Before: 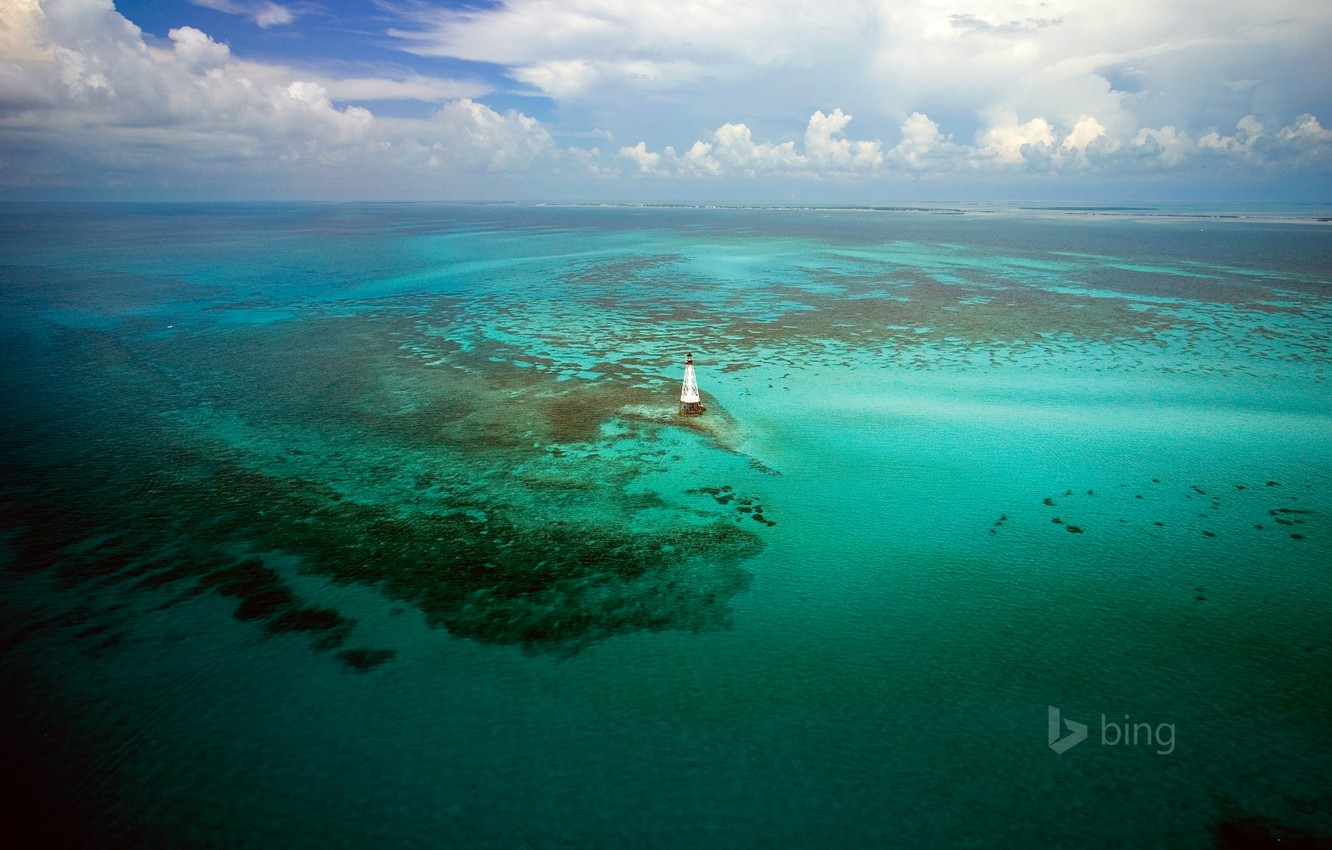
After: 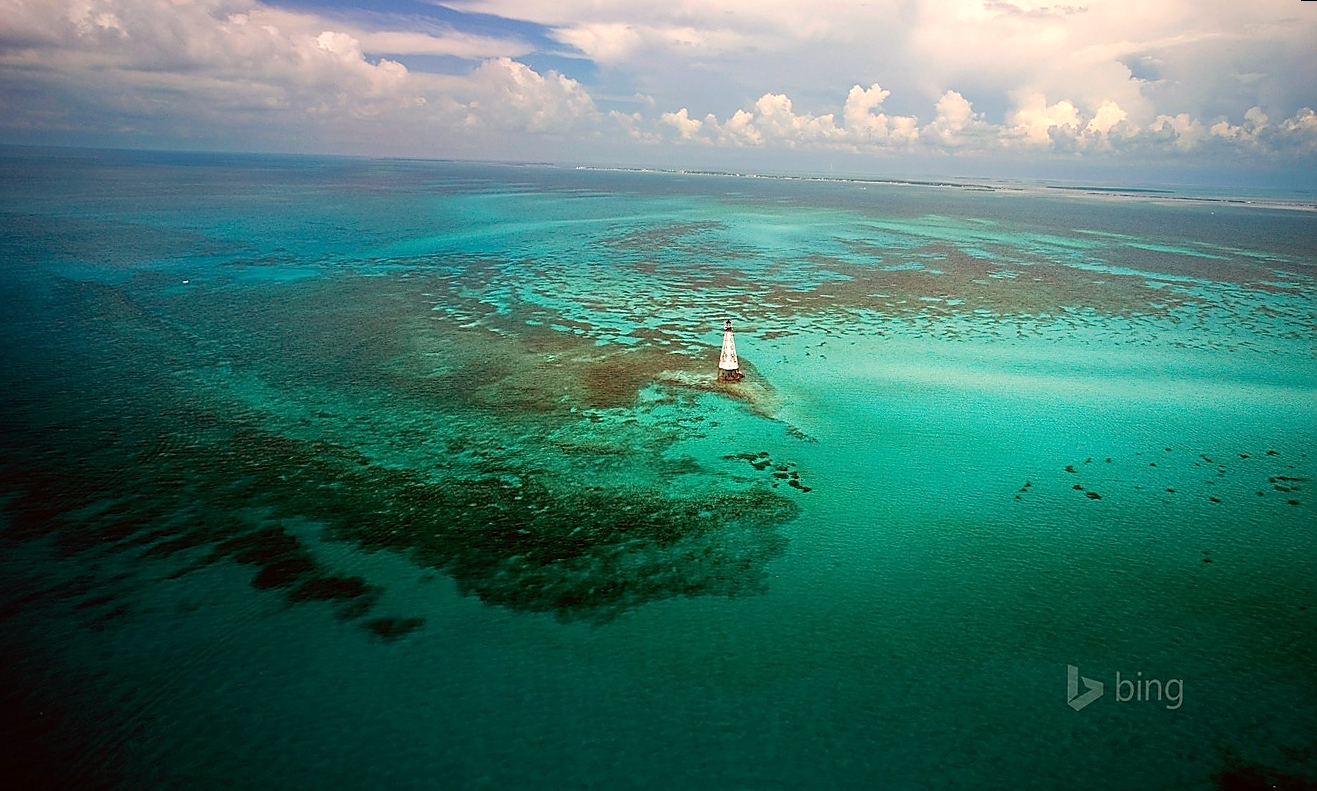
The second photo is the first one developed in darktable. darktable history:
rotate and perspective: rotation 0.679°, lens shift (horizontal) 0.136, crop left 0.009, crop right 0.991, crop top 0.078, crop bottom 0.95
sharpen: radius 1.4, amount 1.25, threshold 0.7
white balance: red 1.127, blue 0.943
